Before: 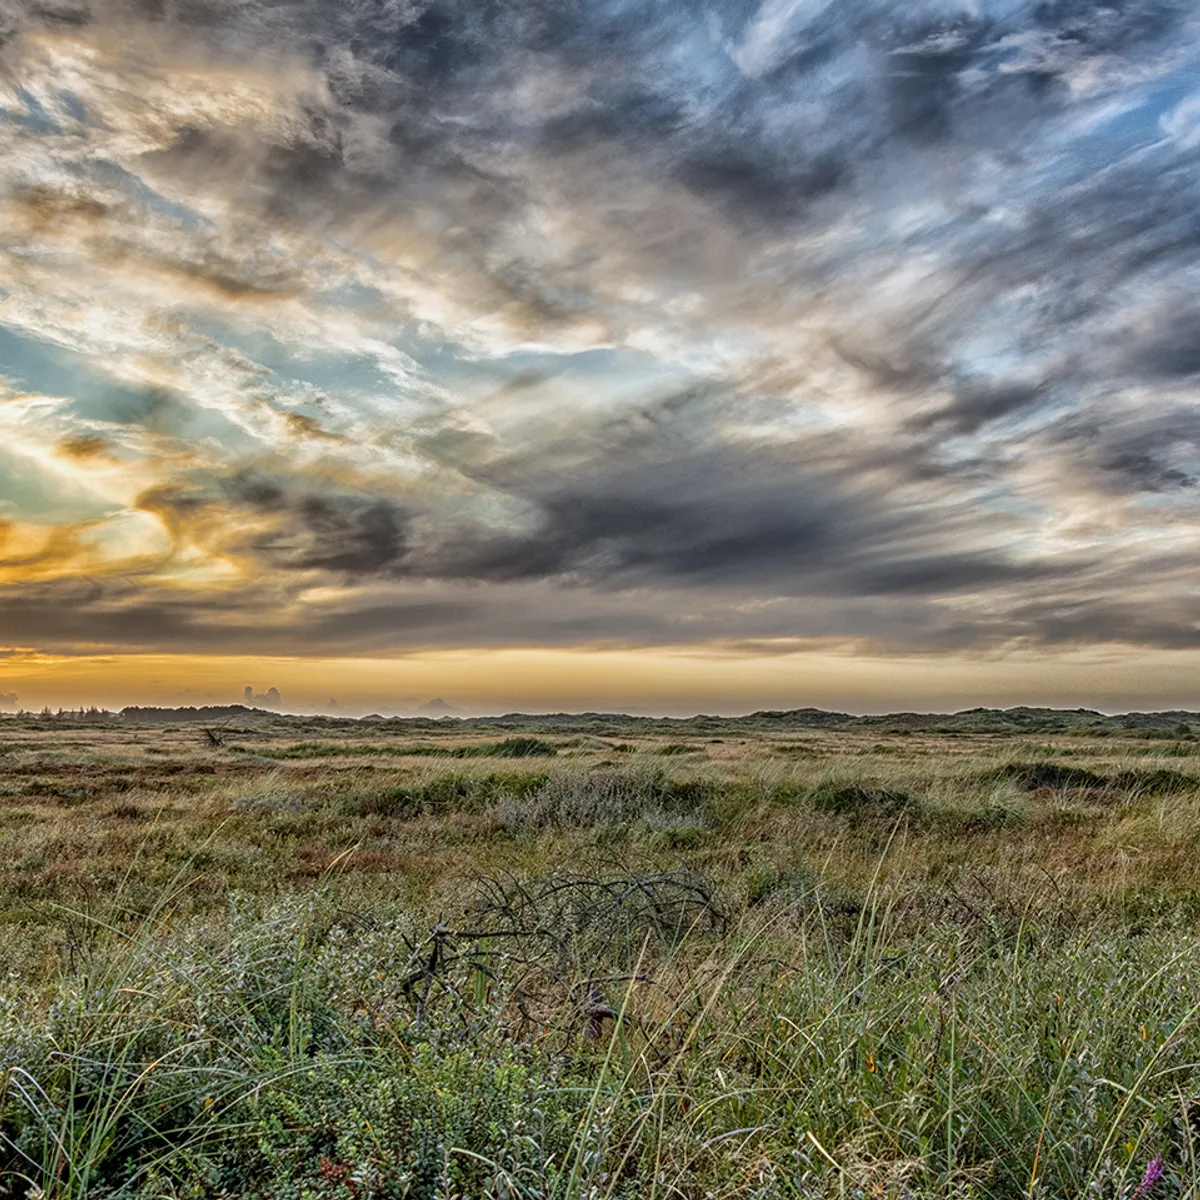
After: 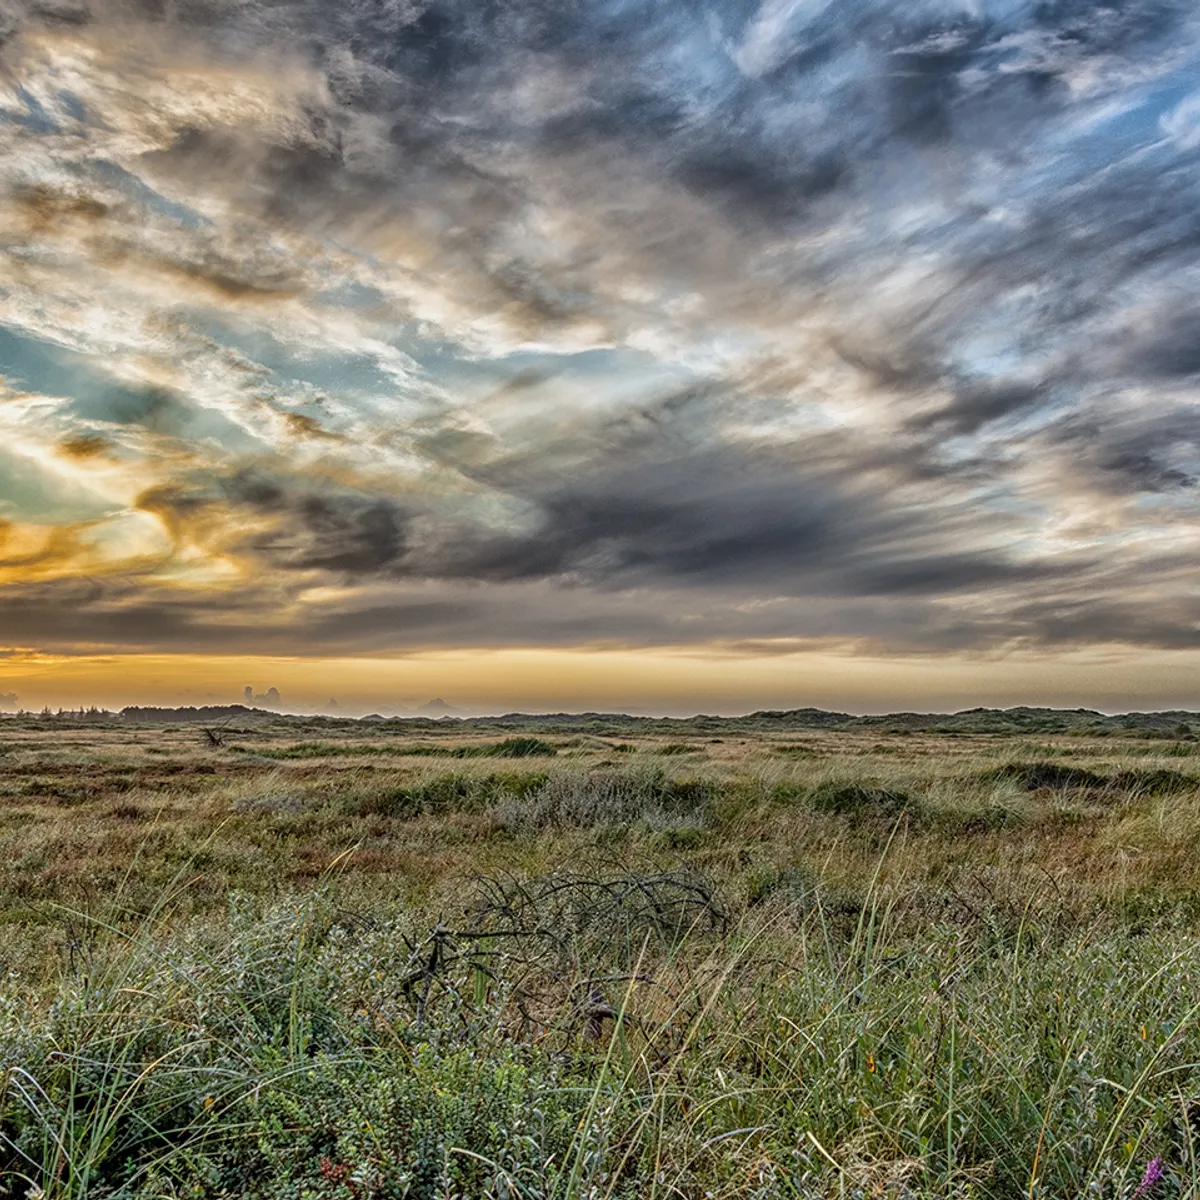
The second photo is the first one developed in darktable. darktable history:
shadows and highlights: shadows 32.48, highlights -45.78, compress 49.62%, soften with gaussian
